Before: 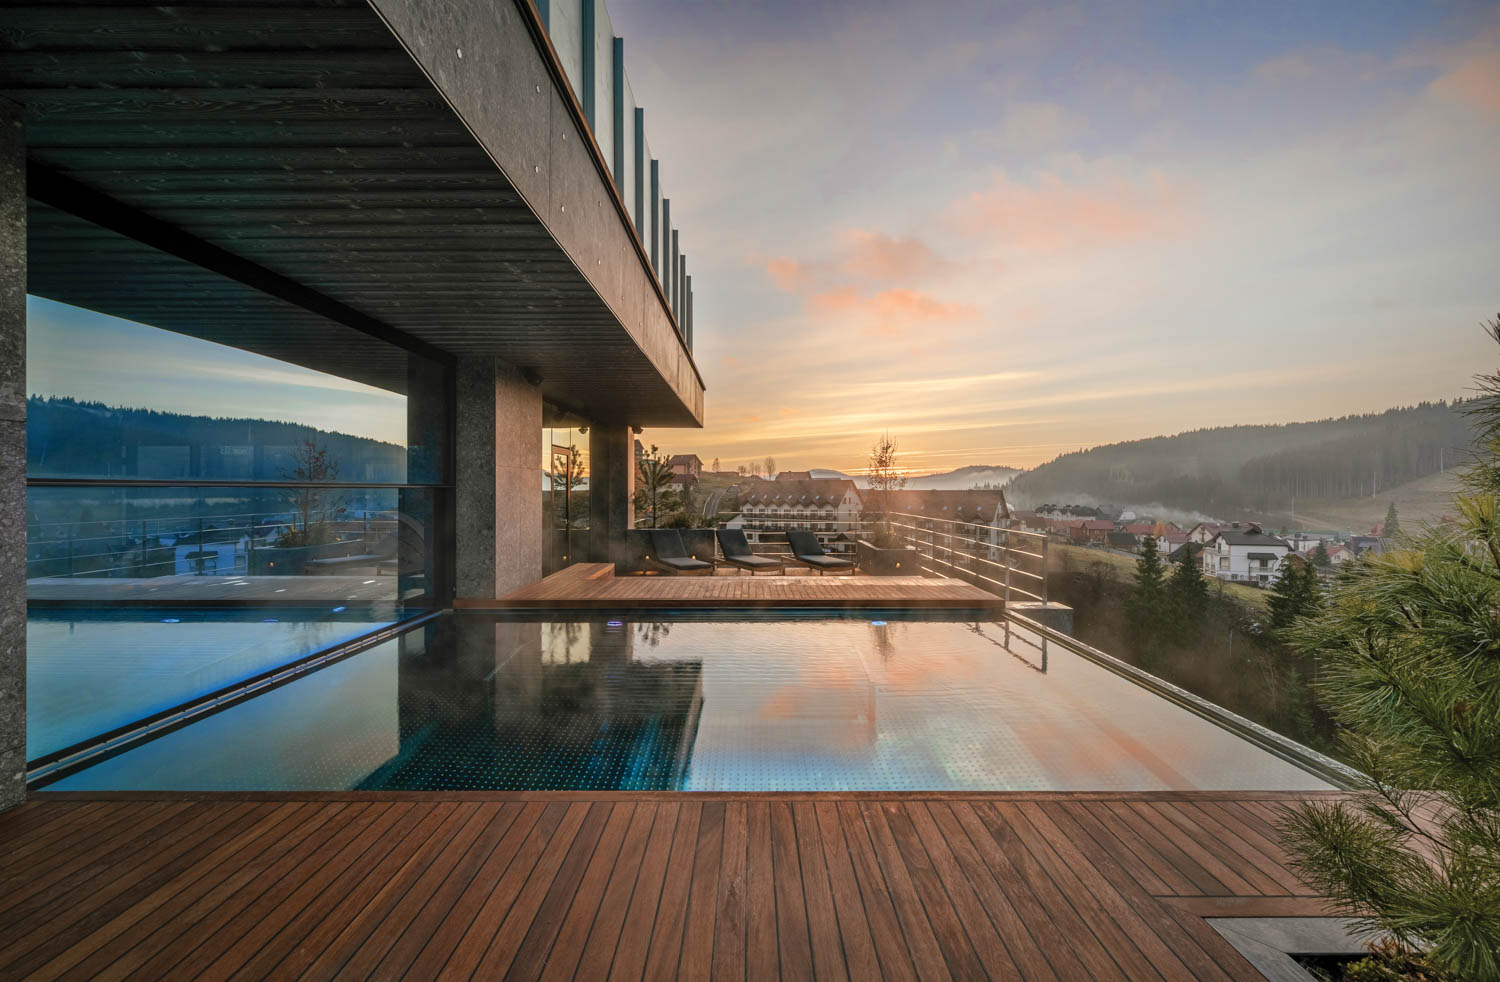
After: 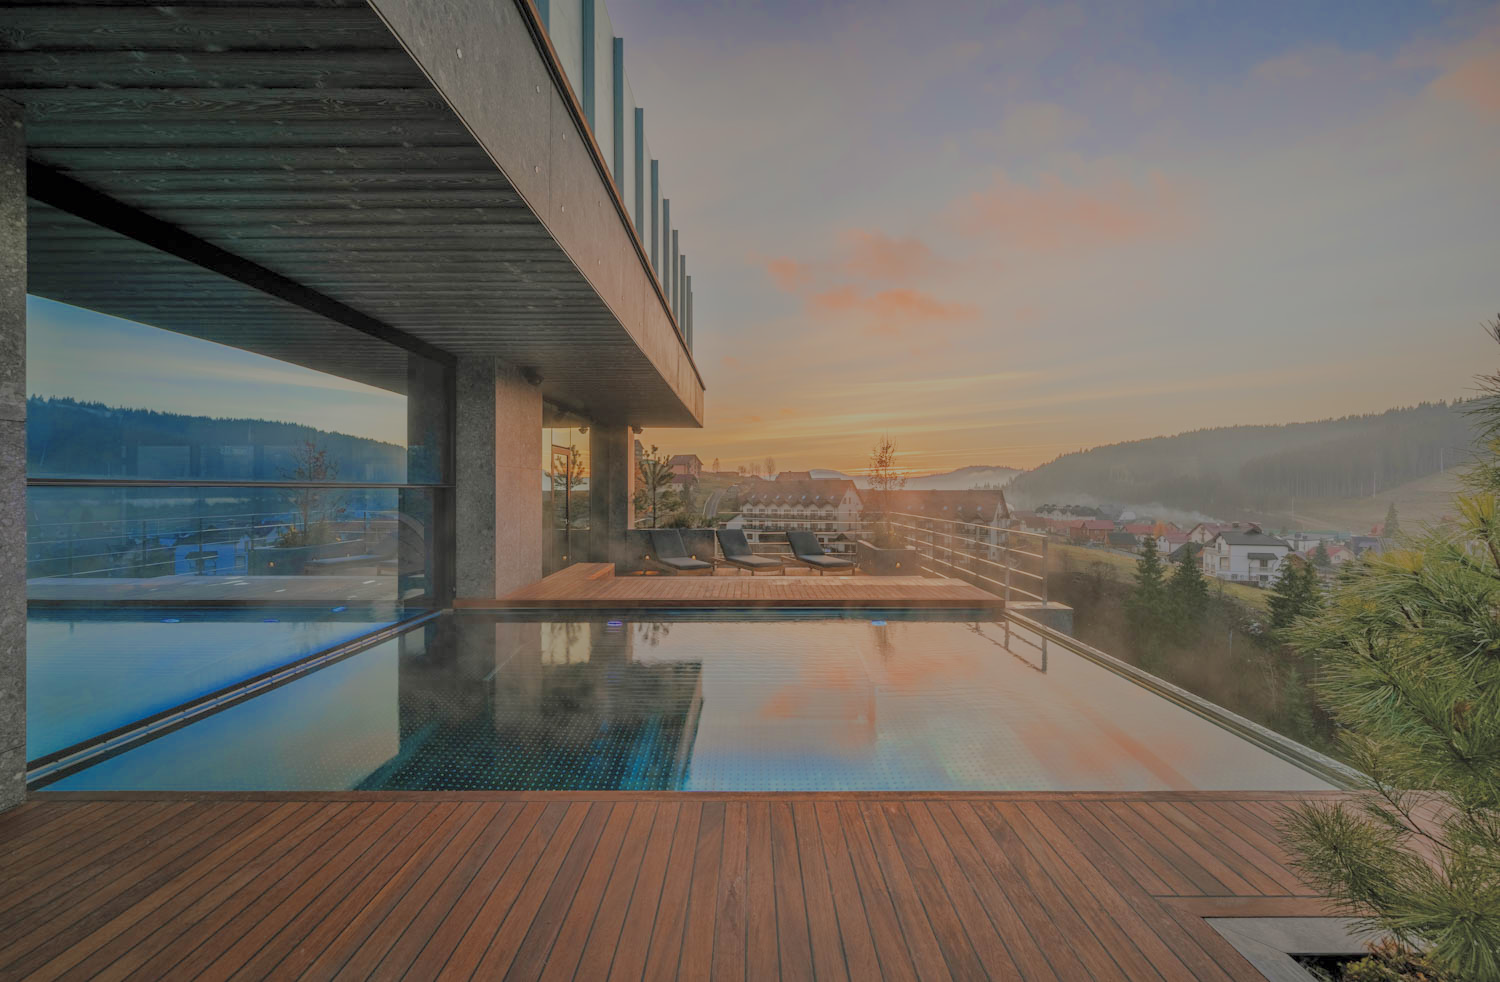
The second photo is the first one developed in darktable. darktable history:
filmic rgb: black relative exposure -13.87 EV, white relative exposure 8 EV, hardness 3.74, latitude 49.7%, contrast 0.517, color science v6 (2022)
